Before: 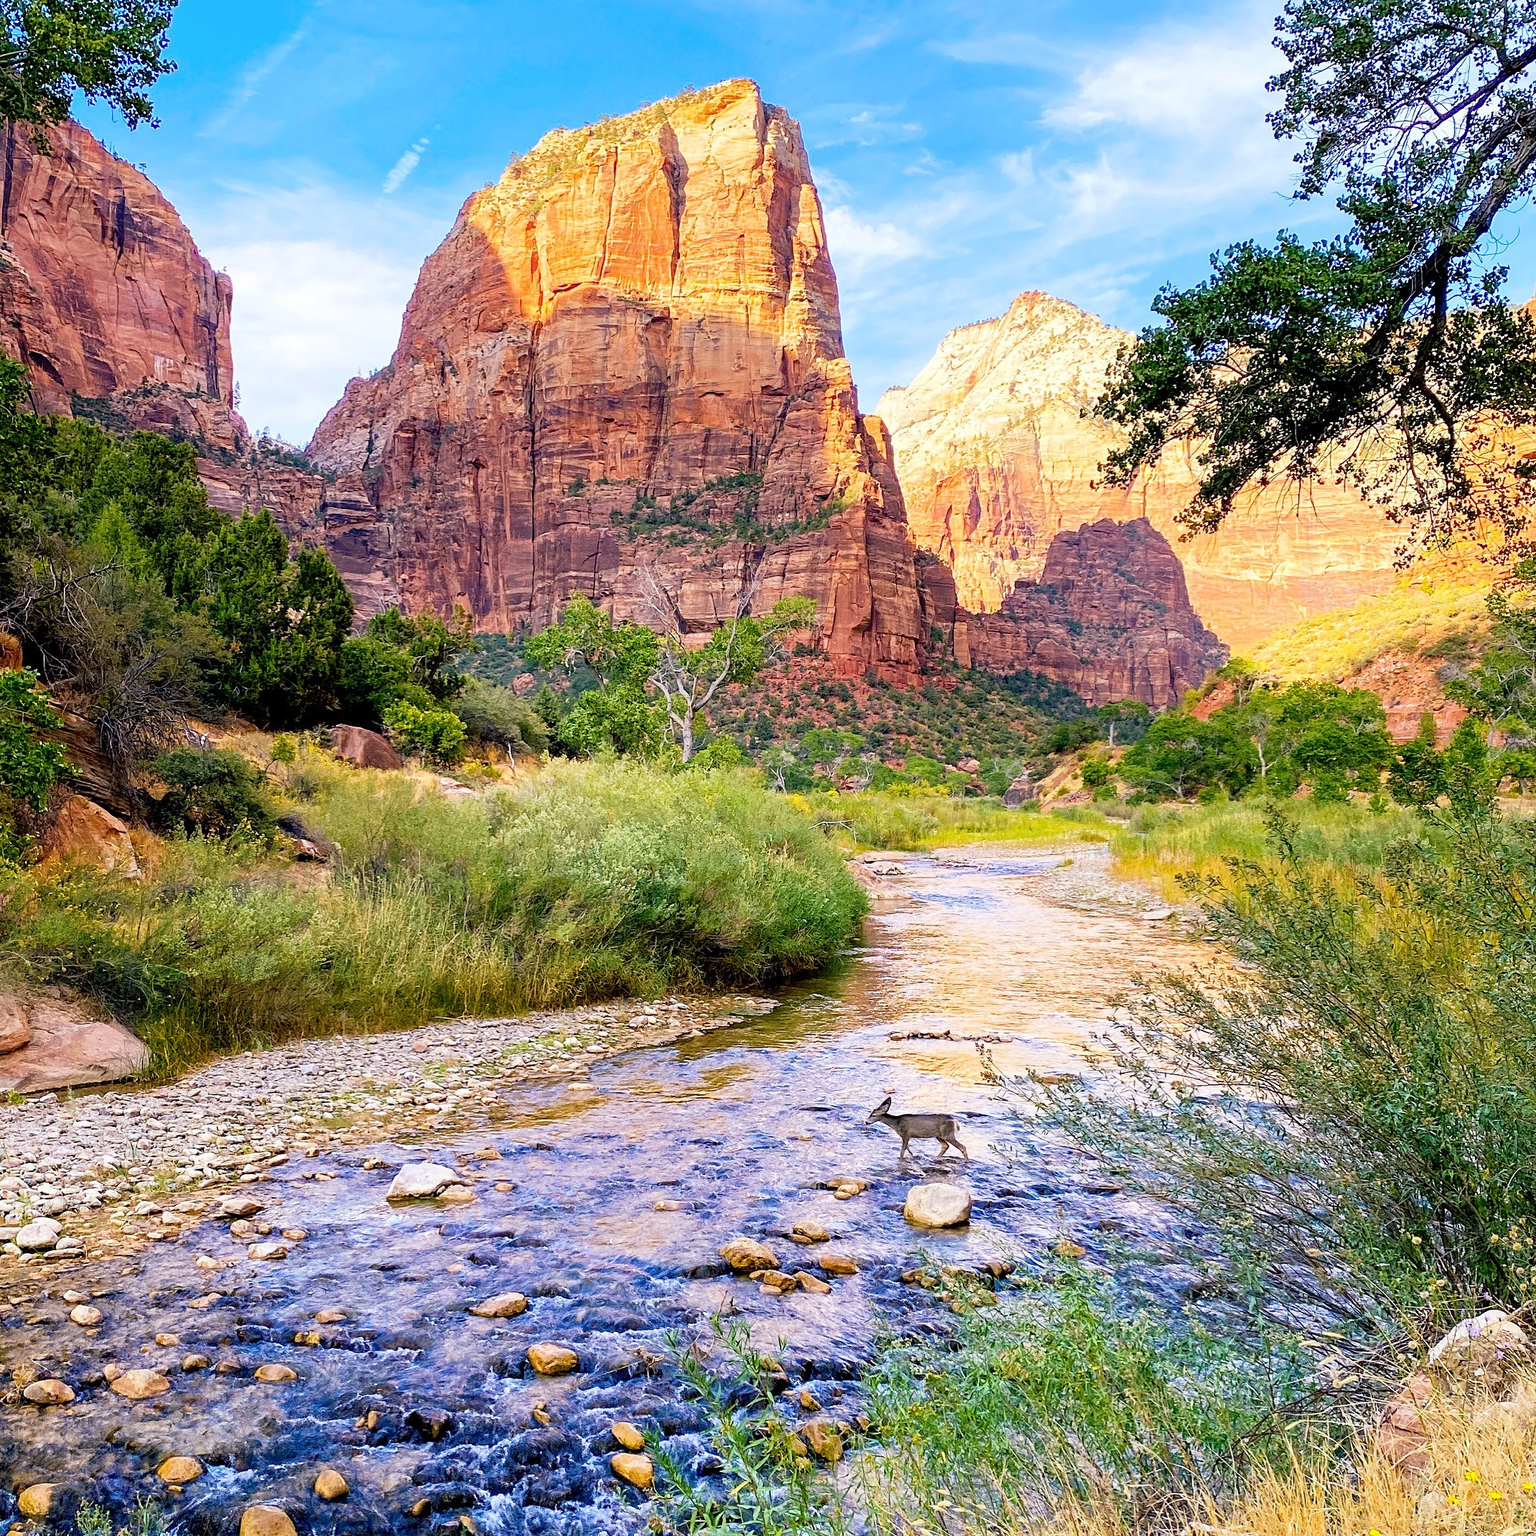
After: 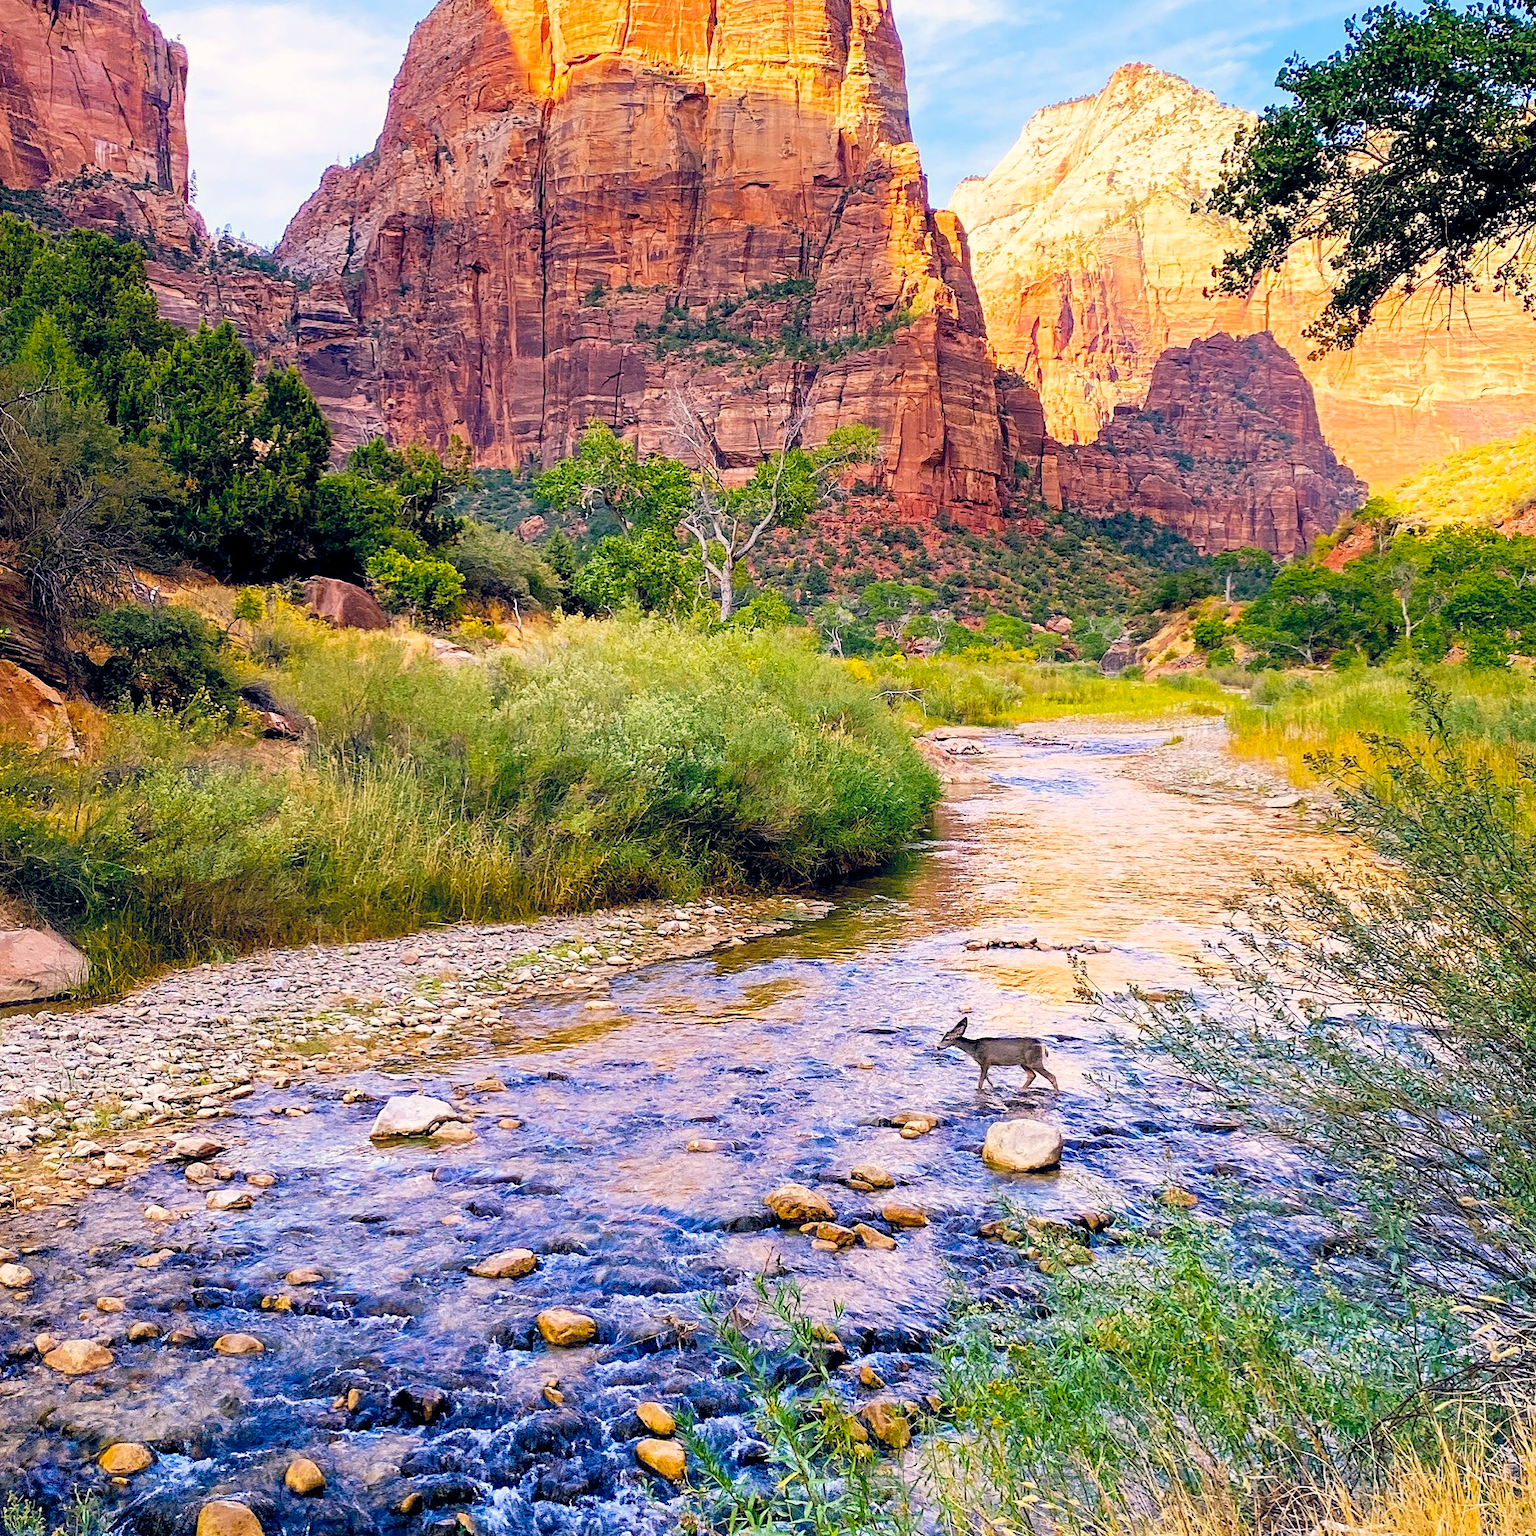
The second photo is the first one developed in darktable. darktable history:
crop and rotate: left 4.842%, top 15.51%, right 10.668%
color balance rgb: shadows lift › hue 87.51°, highlights gain › chroma 1.35%, highlights gain › hue 55.1°, global offset › chroma 0.13%, global offset › hue 253.66°, perceptual saturation grading › global saturation 16.38%
